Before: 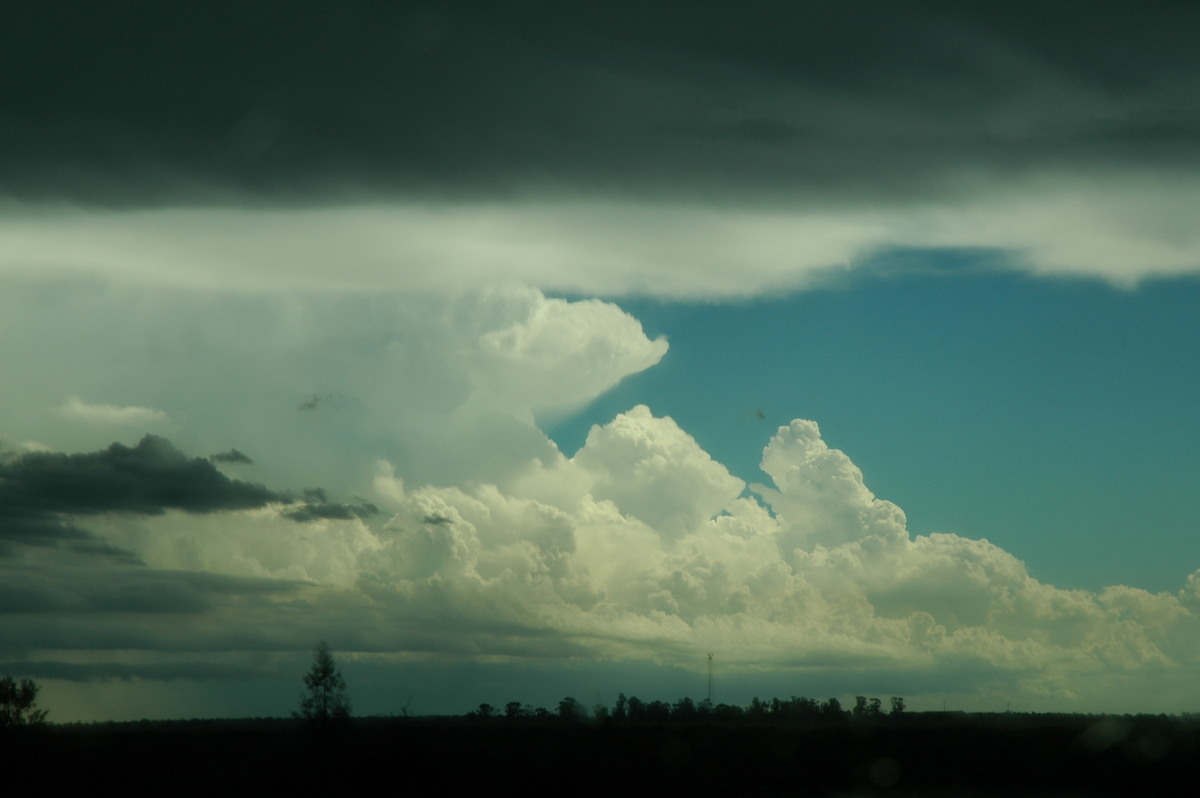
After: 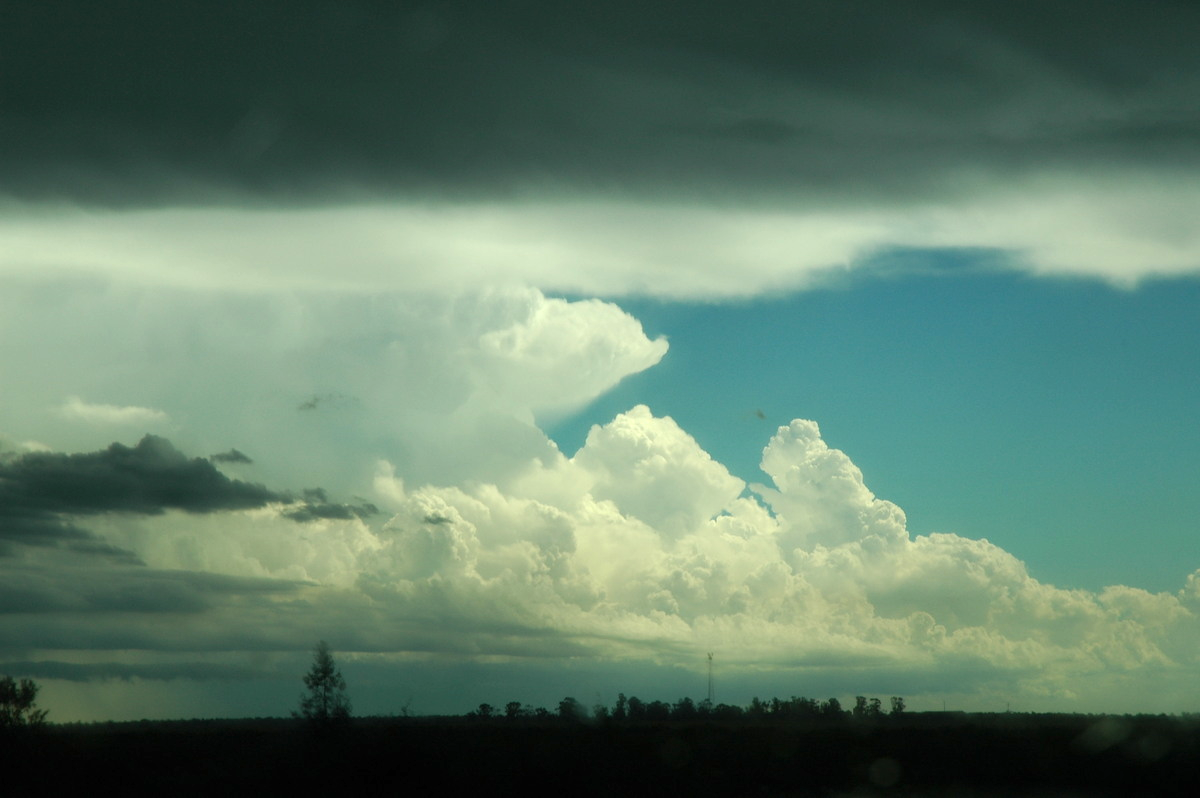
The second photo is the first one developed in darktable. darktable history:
exposure: black level correction 0, exposure 0.596 EV, compensate highlight preservation false
